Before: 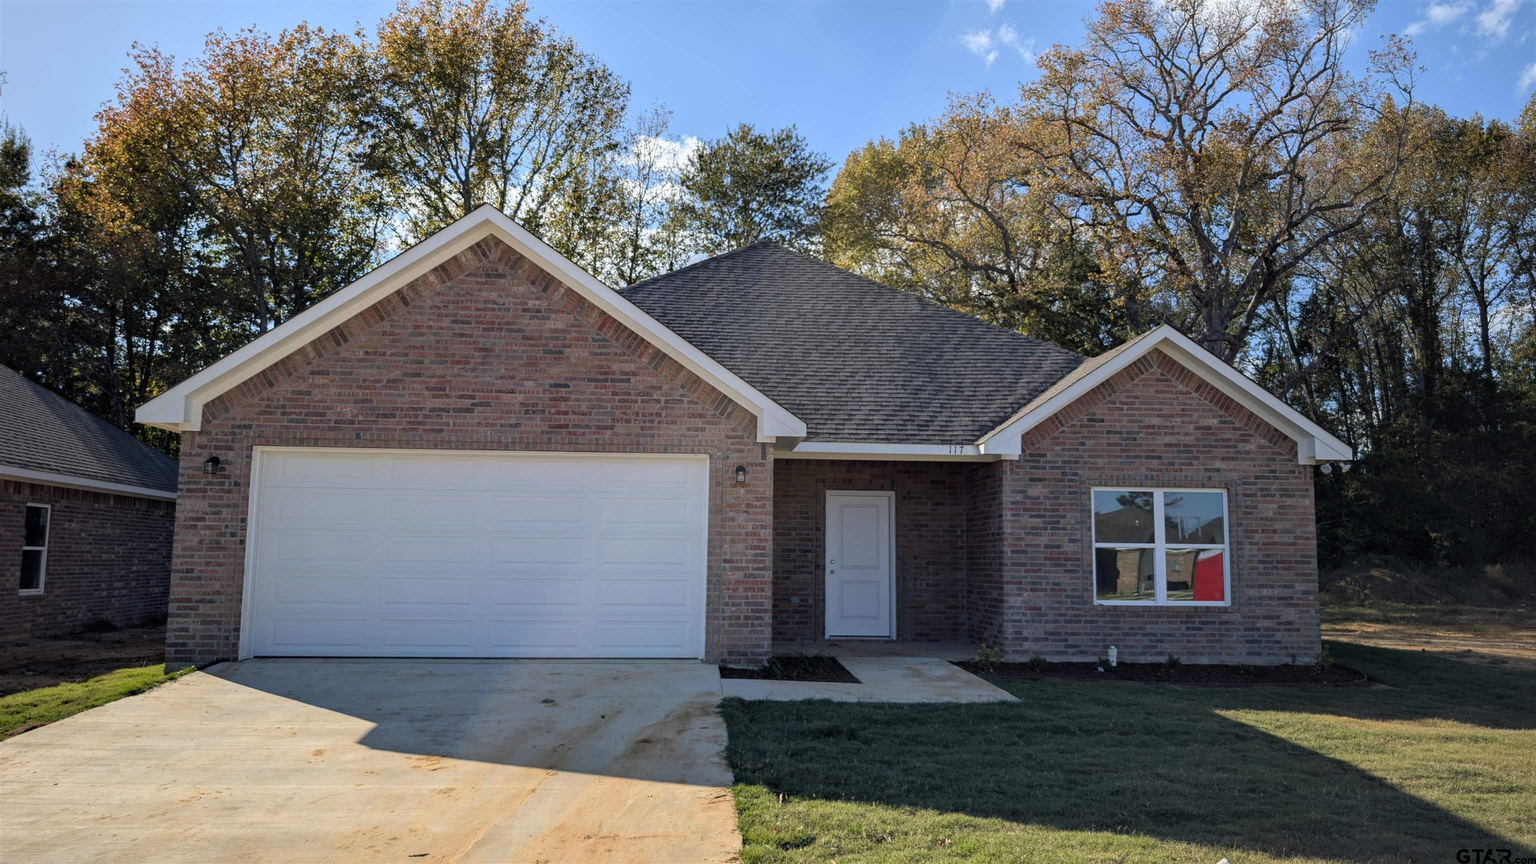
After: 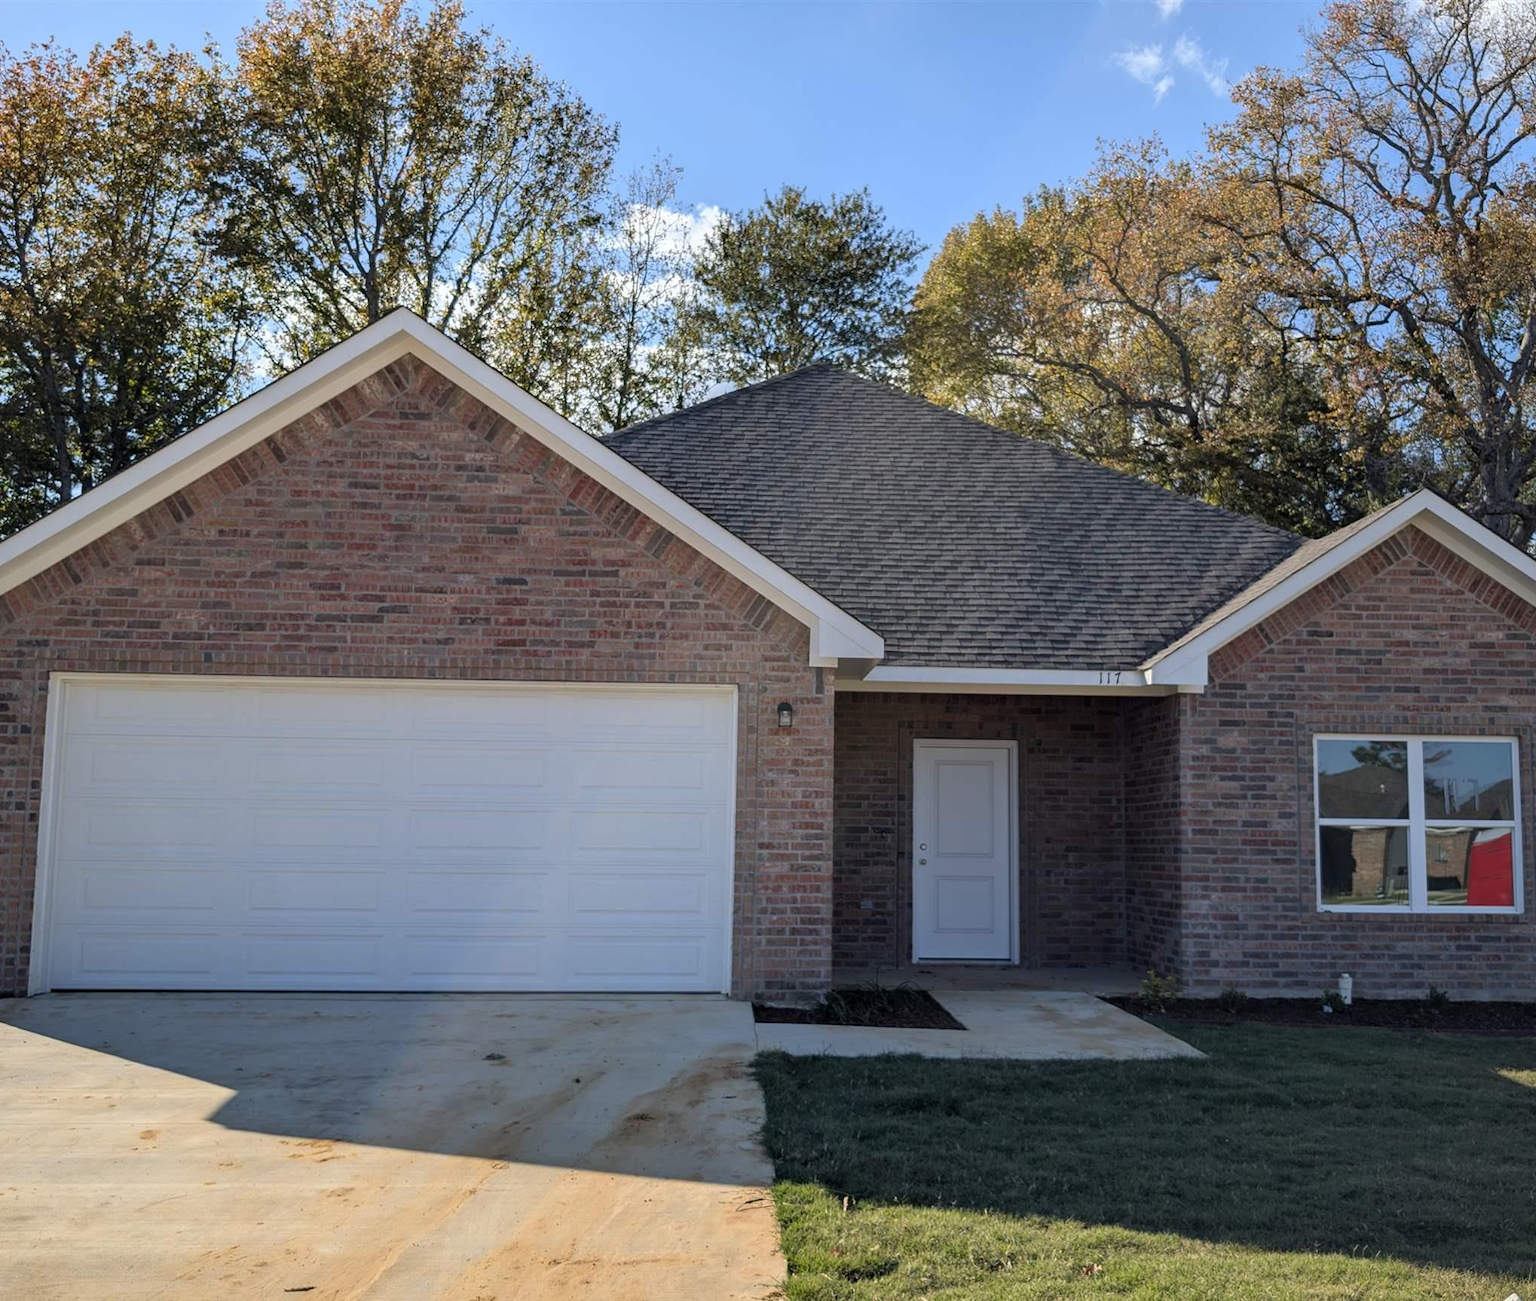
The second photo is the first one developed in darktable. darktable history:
crop and rotate: left 14.325%, right 19.325%
